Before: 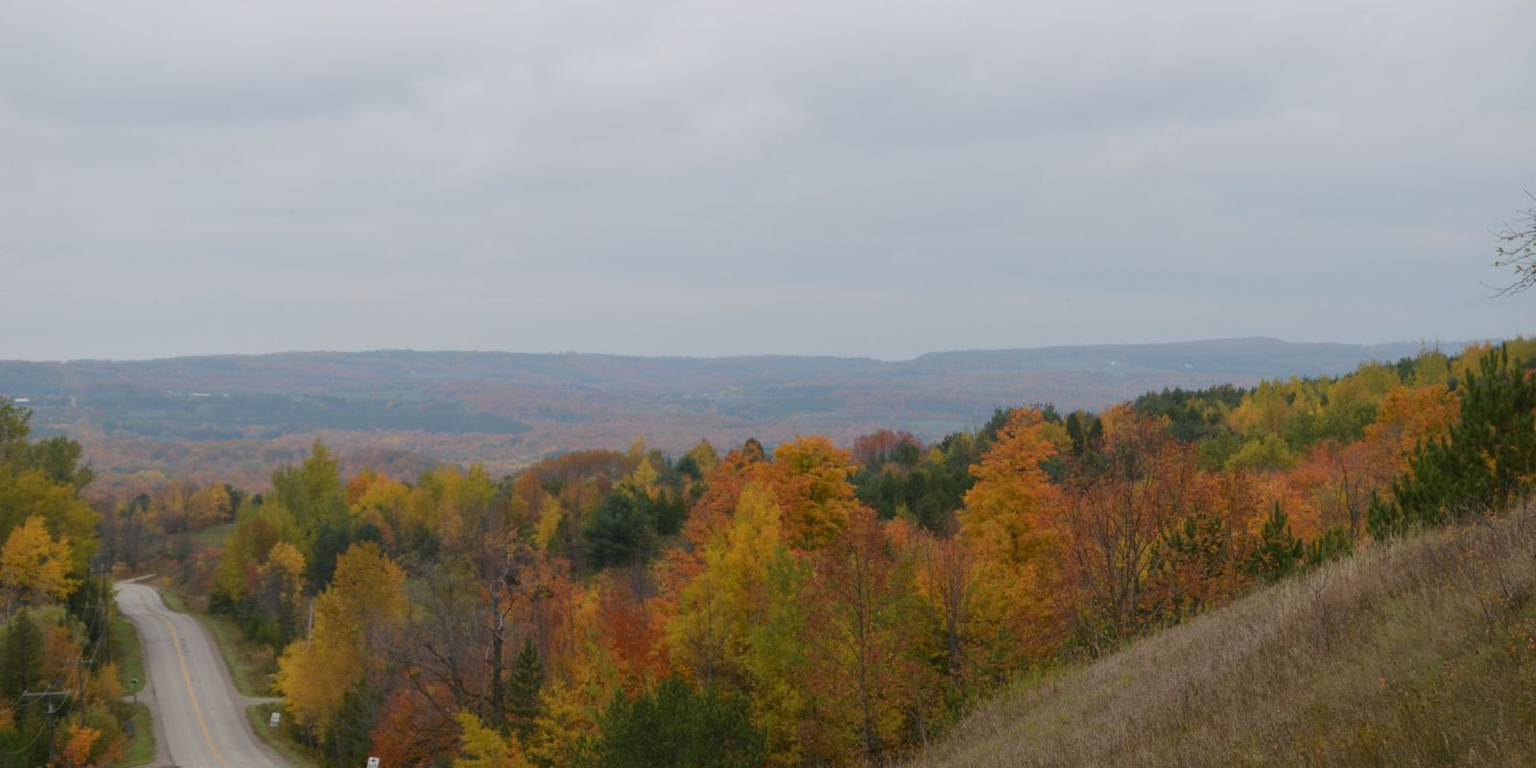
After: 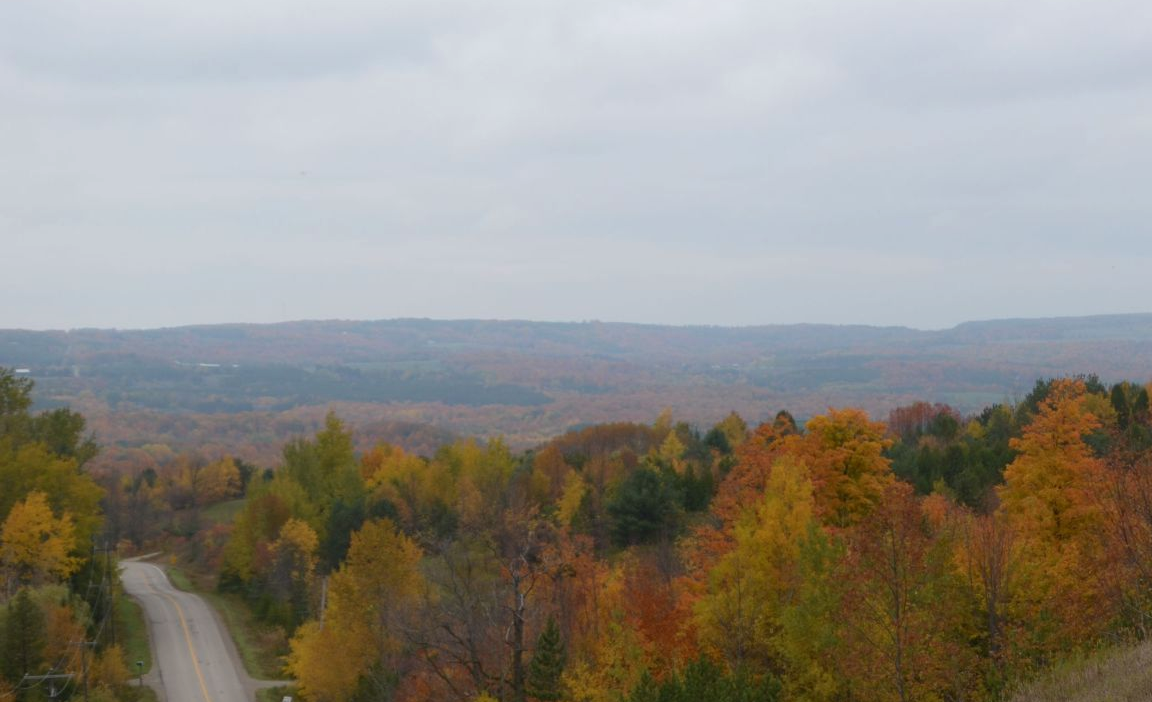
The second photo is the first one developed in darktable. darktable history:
crop: top 5.803%, right 27.864%, bottom 5.804%
tone equalizer: -8 EV -0.001 EV, -7 EV 0.001 EV, -6 EV -0.002 EV, -5 EV -0.003 EV, -4 EV -0.062 EV, -3 EV -0.222 EV, -2 EV -0.267 EV, -1 EV 0.105 EV, +0 EV 0.303 EV
